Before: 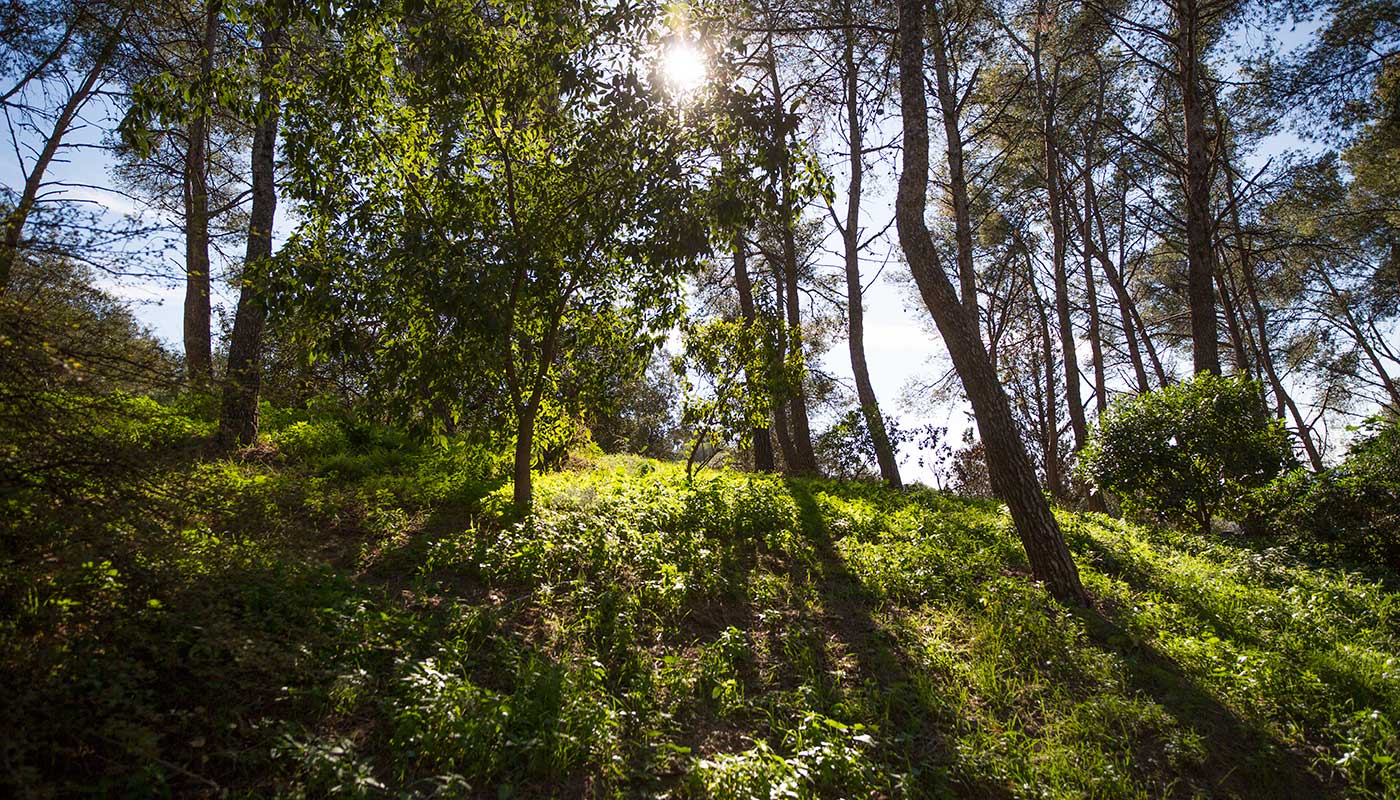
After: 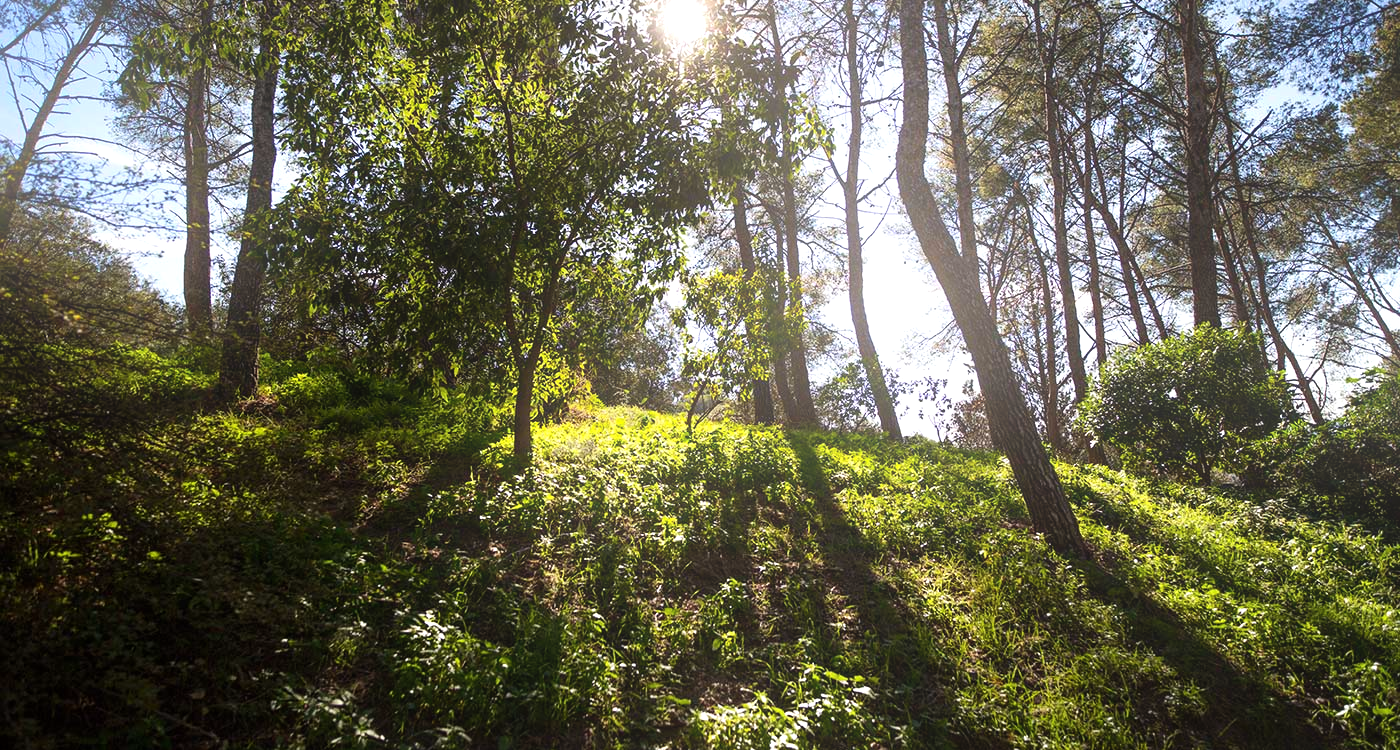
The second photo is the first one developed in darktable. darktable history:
bloom: threshold 82.5%, strength 16.25%
tone equalizer: -8 EV -0.417 EV, -7 EV -0.389 EV, -6 EV -0.333 EV, -5 EV -0.222 EV, -3 EV 0.222 EV, -2 EV 0.333 EV, -1 EV 0.389 EV, +0 EV 0.417 EV, edges refinement/feathering 500, mask exposure compensation -1.57 EV, preserve details no
crop and rotate: top 6.25%
